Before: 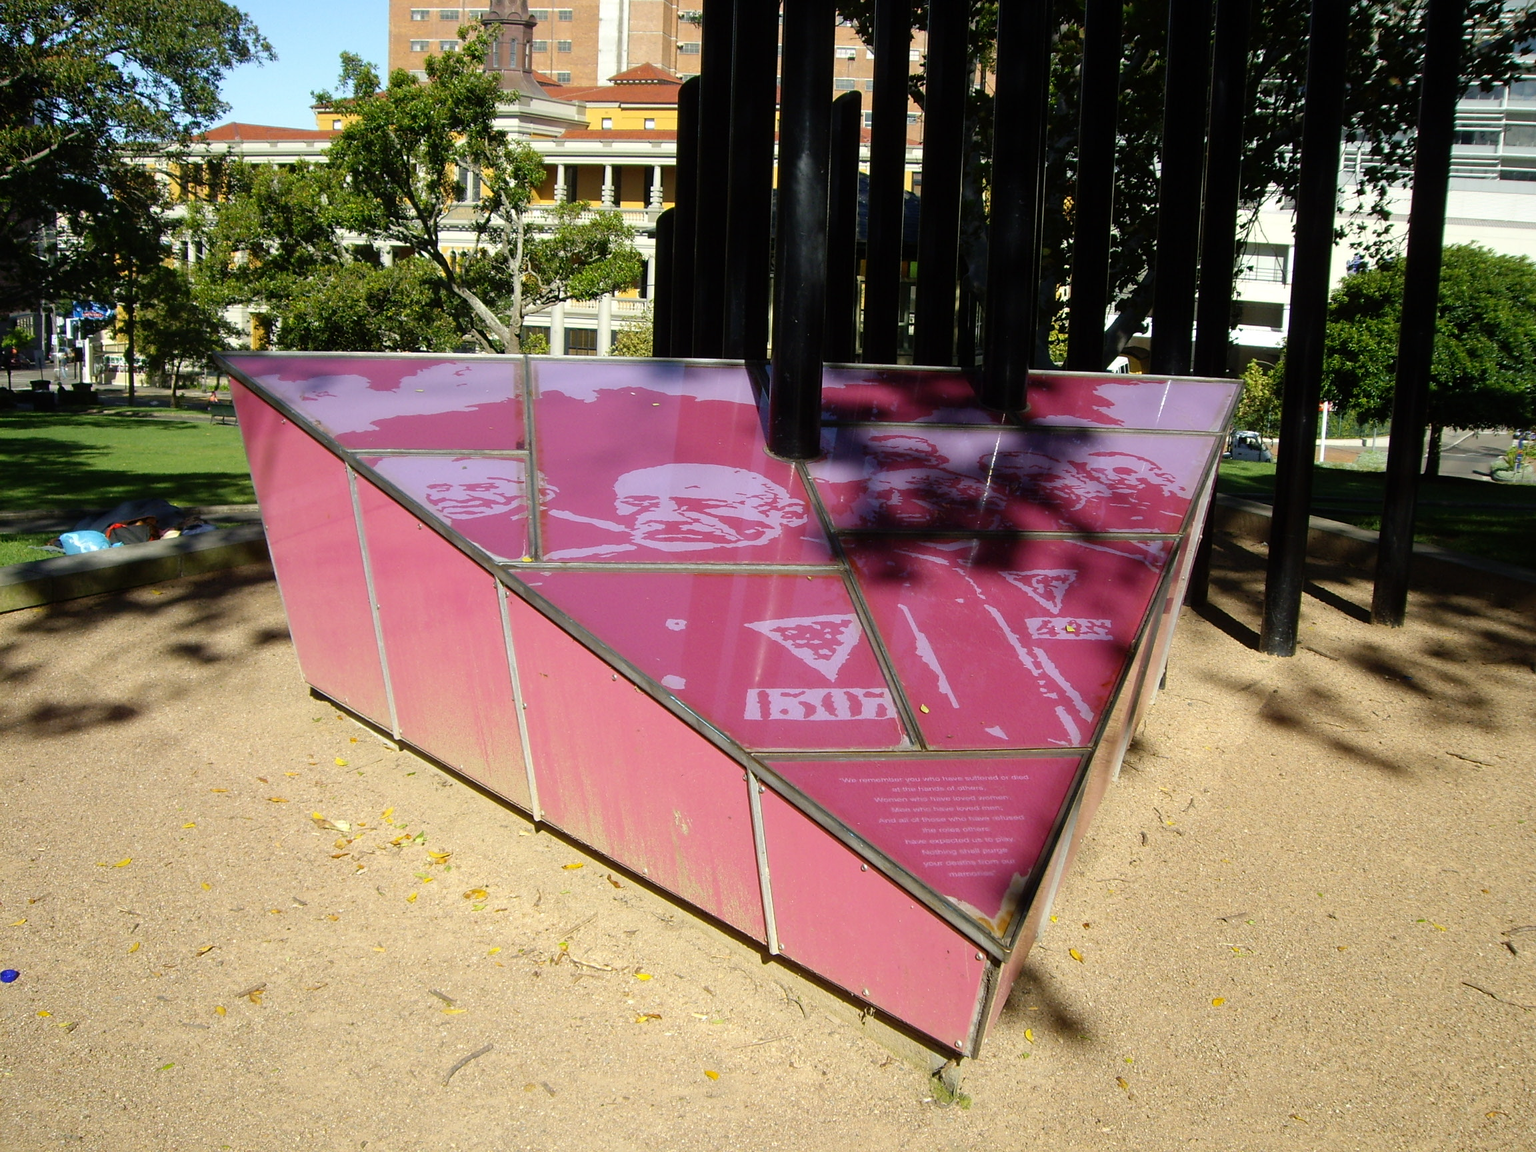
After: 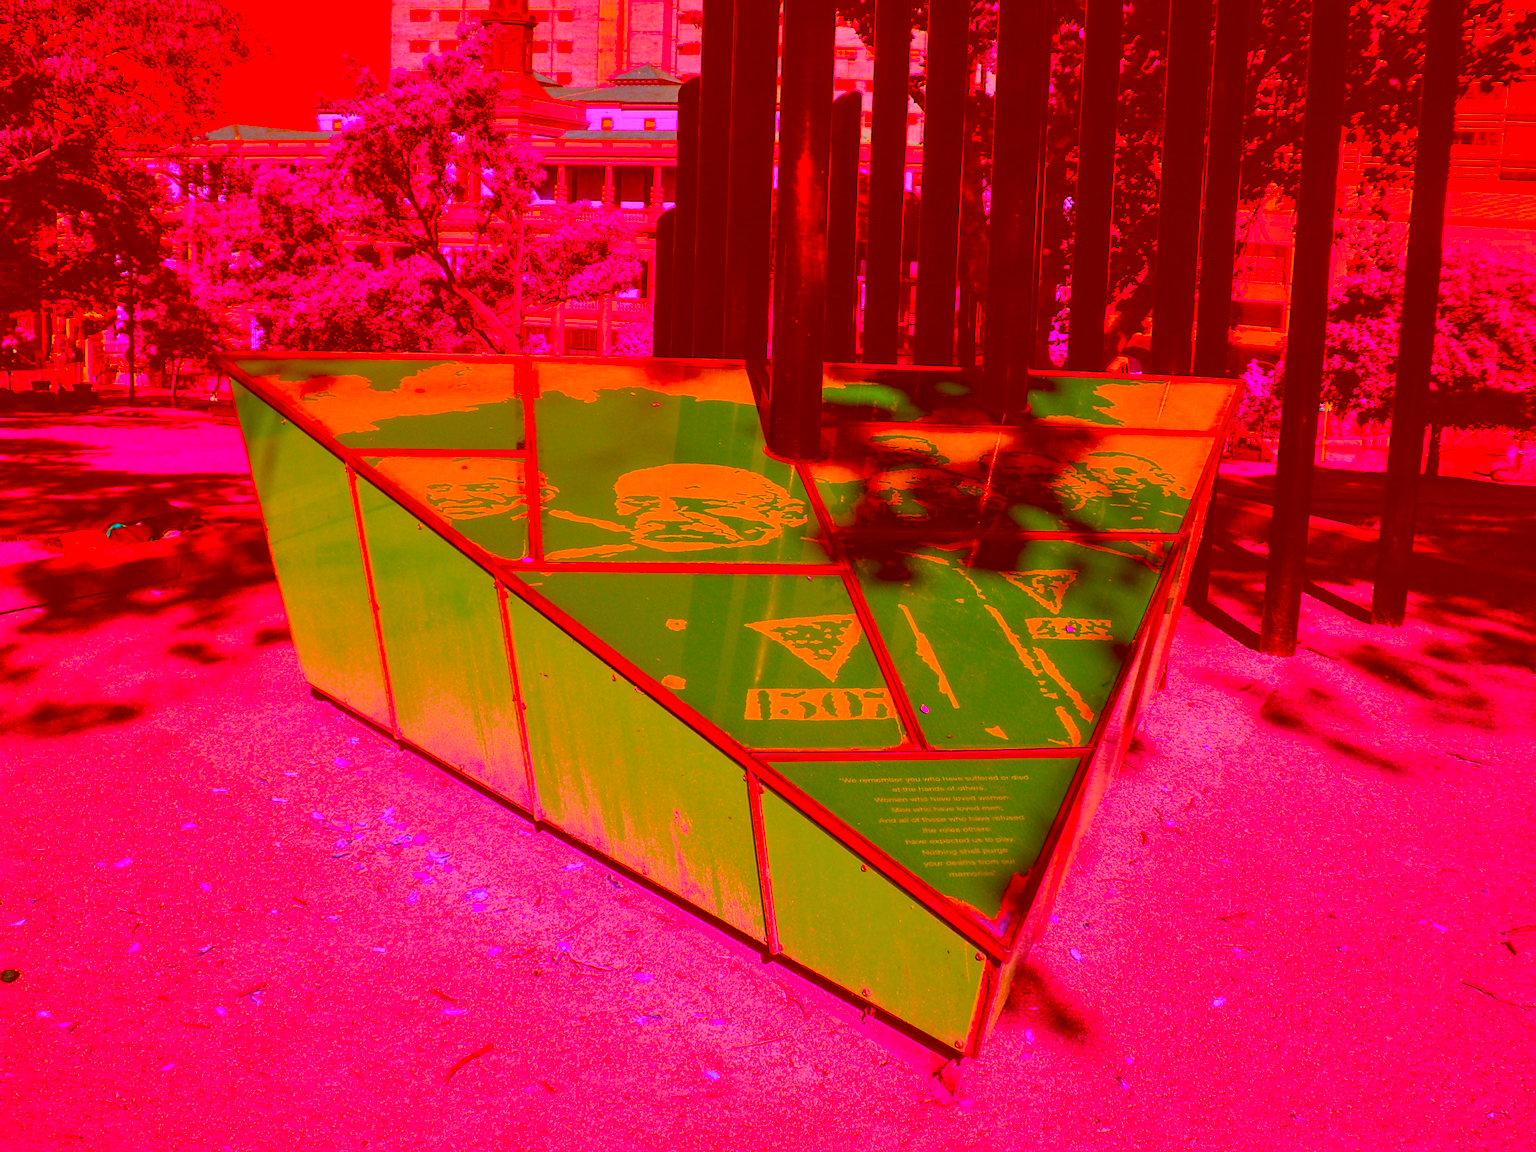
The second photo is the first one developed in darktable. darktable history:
local contrast: on, module defaults
shadows and highlights: shadows 43.82, white point adjustment -1.37, soften with gaussian
color correction: highlights a* -39.14, highlights b* -39.97, shadows a* -39.99, shadows b* -39.69, saturation -2.94
exposure: exposure -0.054 EV, compensate highlight preservation false
